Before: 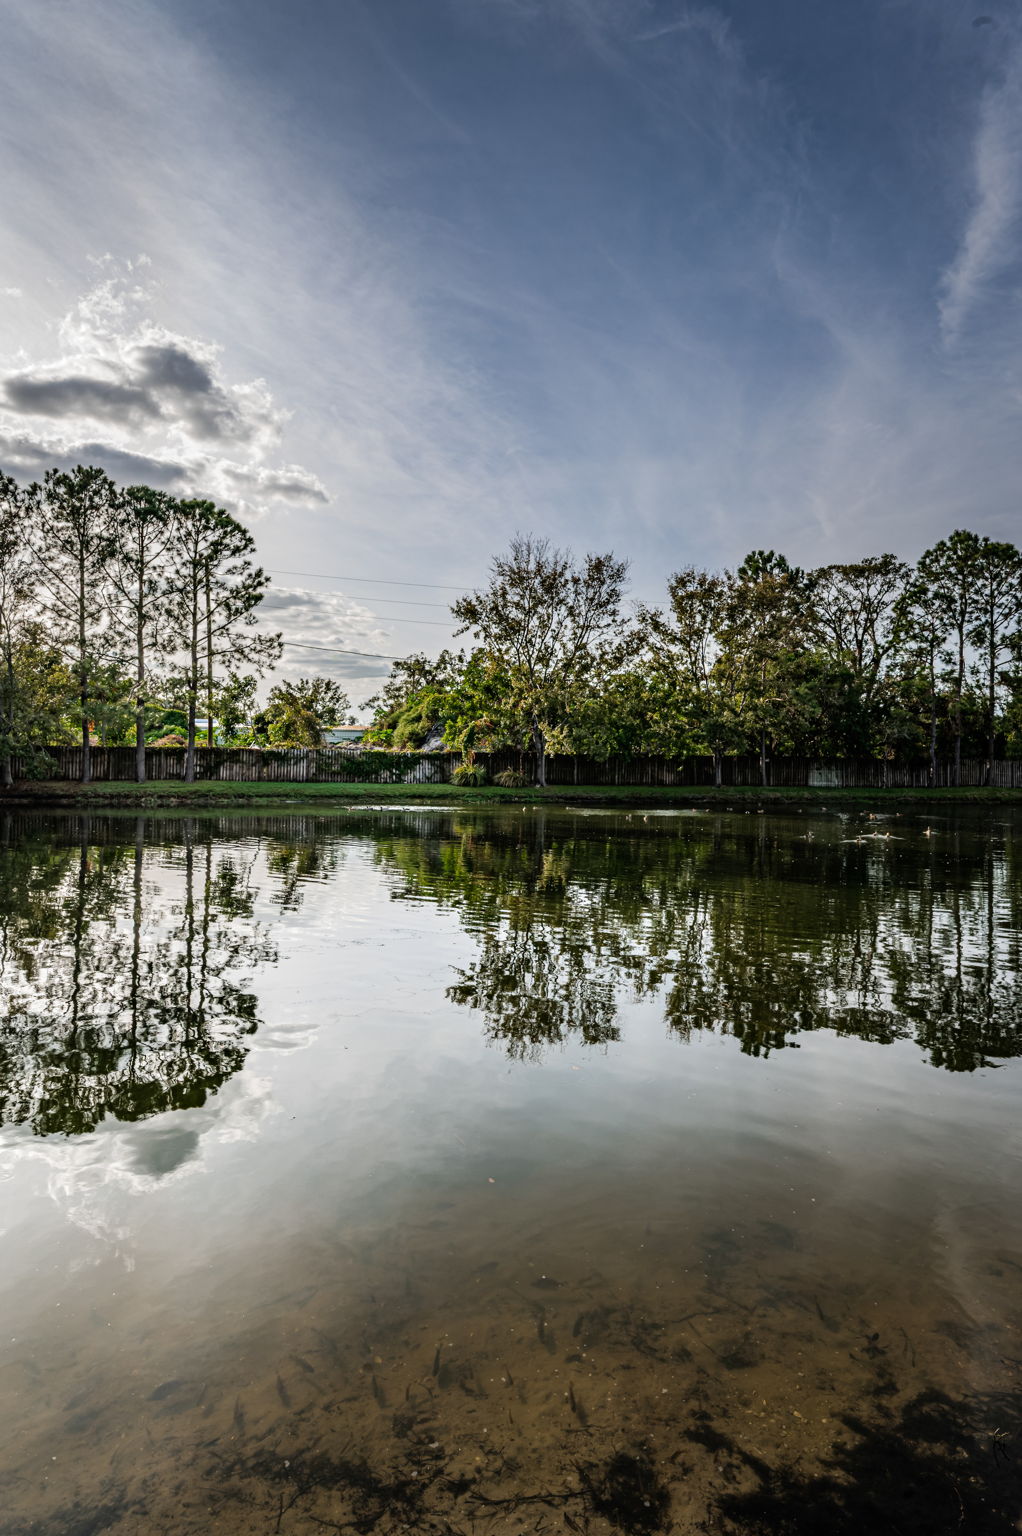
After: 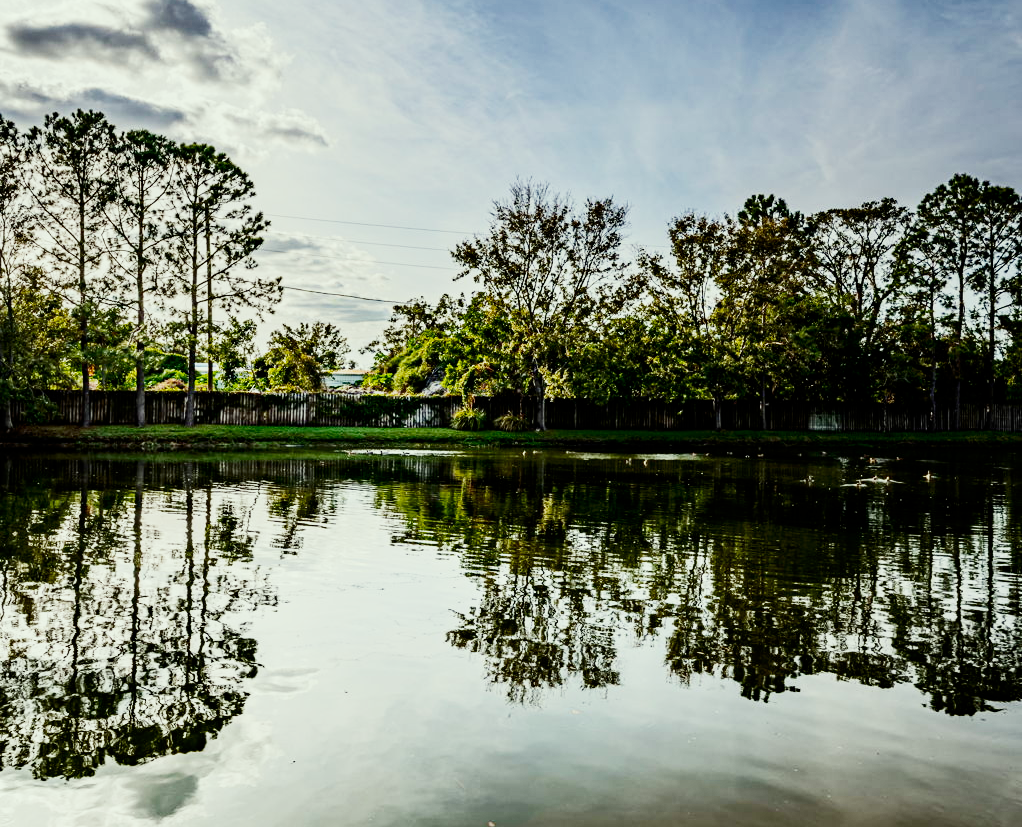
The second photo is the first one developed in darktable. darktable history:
color balance rgb: linear chroma grading › global chroma 9.093%, perceptual saturation grading › global saturation 0.751%, global vibrance 30.38%
exposure: exposure 0.404 EV, compensate exposure bias true, compensate highlight preservation false
filmic rgb: black relative exposure -7.65 EV, white relative exposure 4.56 EV, hardness 3.61, contrast 1.05, add noise in highlights 0, preserve chrominance no, color science v3 (2019), use custom middle-gray values true, contrast in highlights soft
color correction: highlights a* -4.61, highlights b* 5.04, saturation 0.975
contrast brightness saturation: contrast 0.276
crop and rotate: top 23.204%, bottom 22.934%
haze removal: compatibility mode true, adaptive false
